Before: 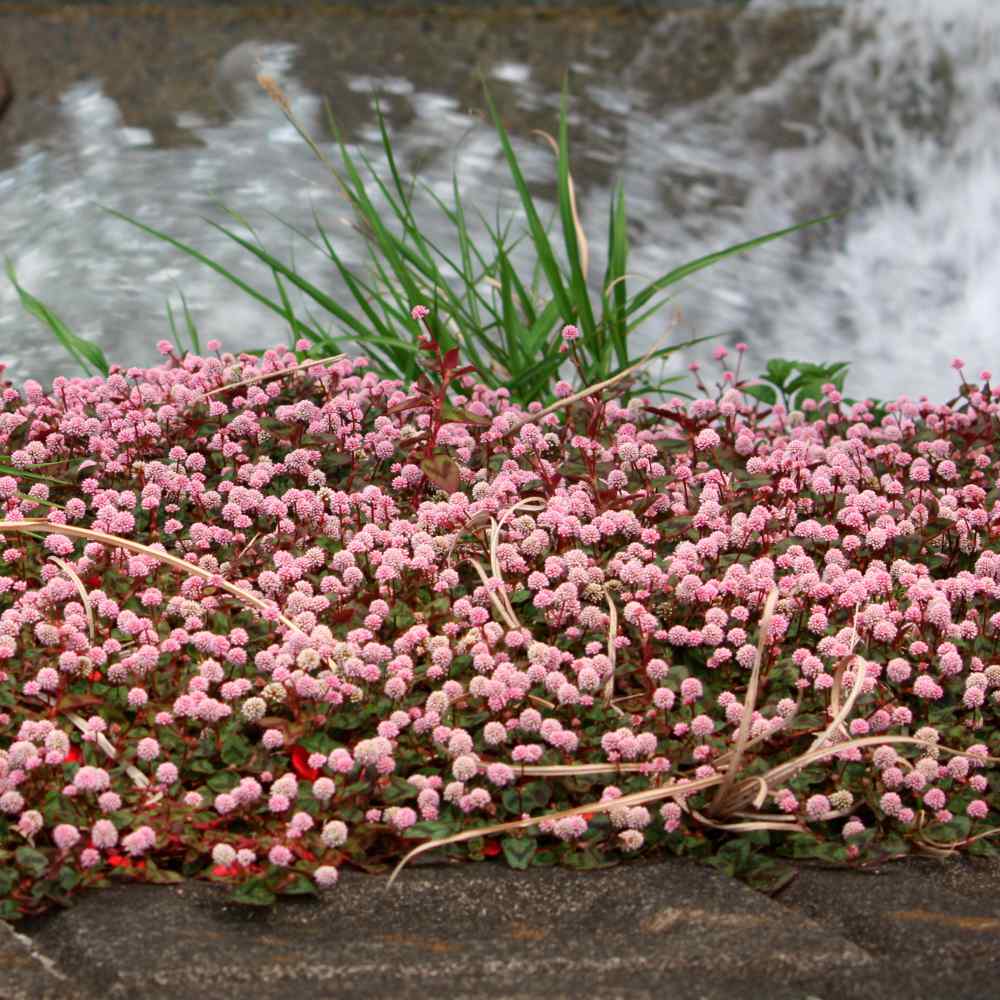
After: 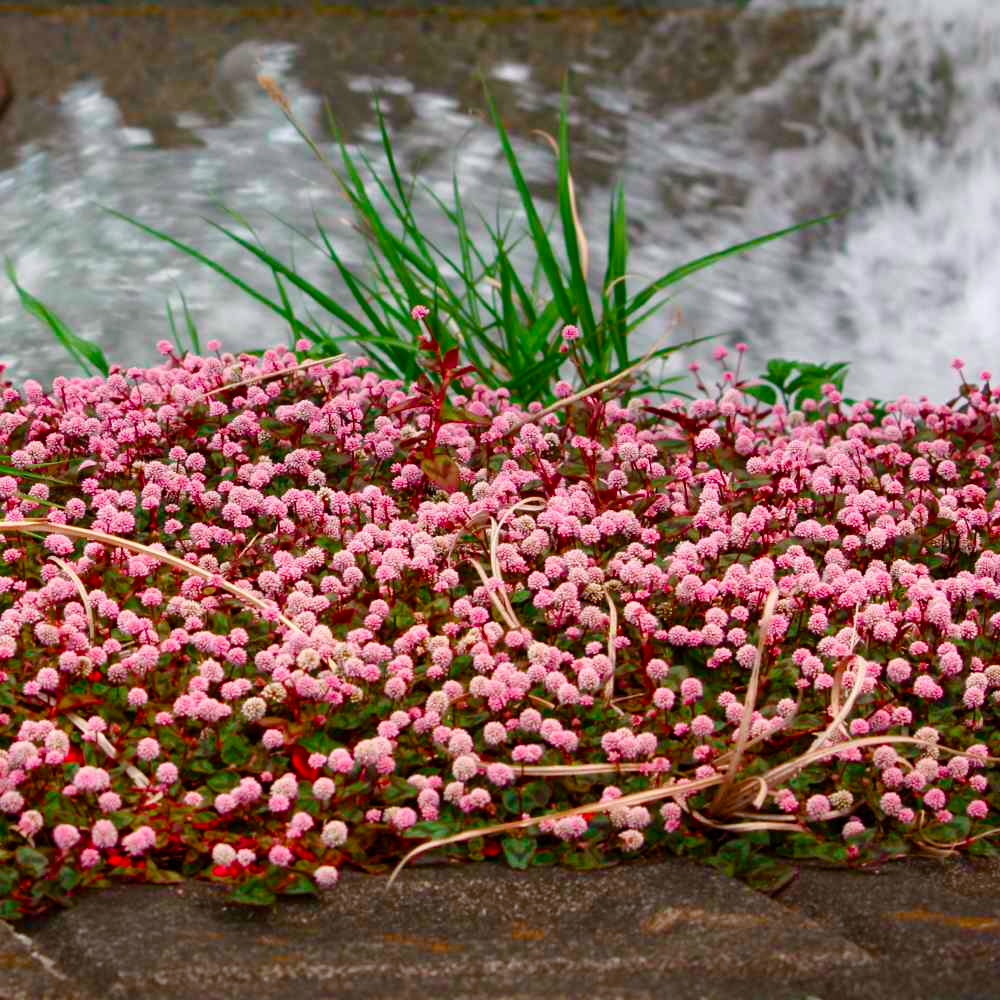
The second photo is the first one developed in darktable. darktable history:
tone curve: curves: ch0 [(0, 0) (0.253, 0.237) (1, 1)]; ch1 [(0, 0) (0.411, 0.385) (0.502, 0.506) (0.557, 0.565) (0.66, 0.683) (1, 1)]; ch2 [(0, 0) (0.394, 0.413) (0.5, 0.5) (1, 1)], color space Lab, independent channels, preserve colors none
color balance rgb: perceptual saturation grading › global saturation 35%, perceptual saturation grading › highlights -25%, perceptual saturation grading › shadows 50%
